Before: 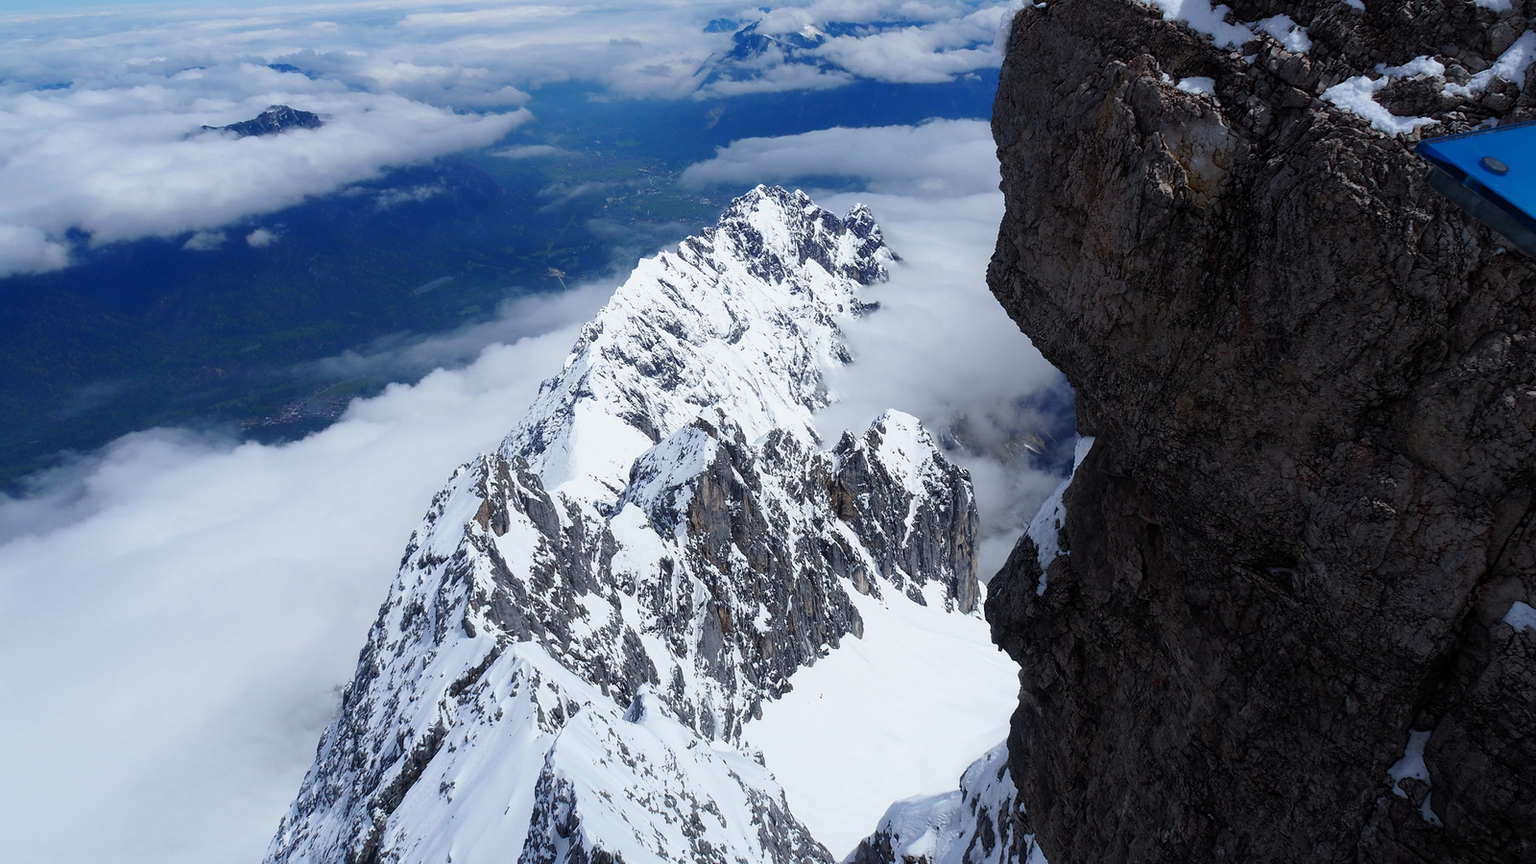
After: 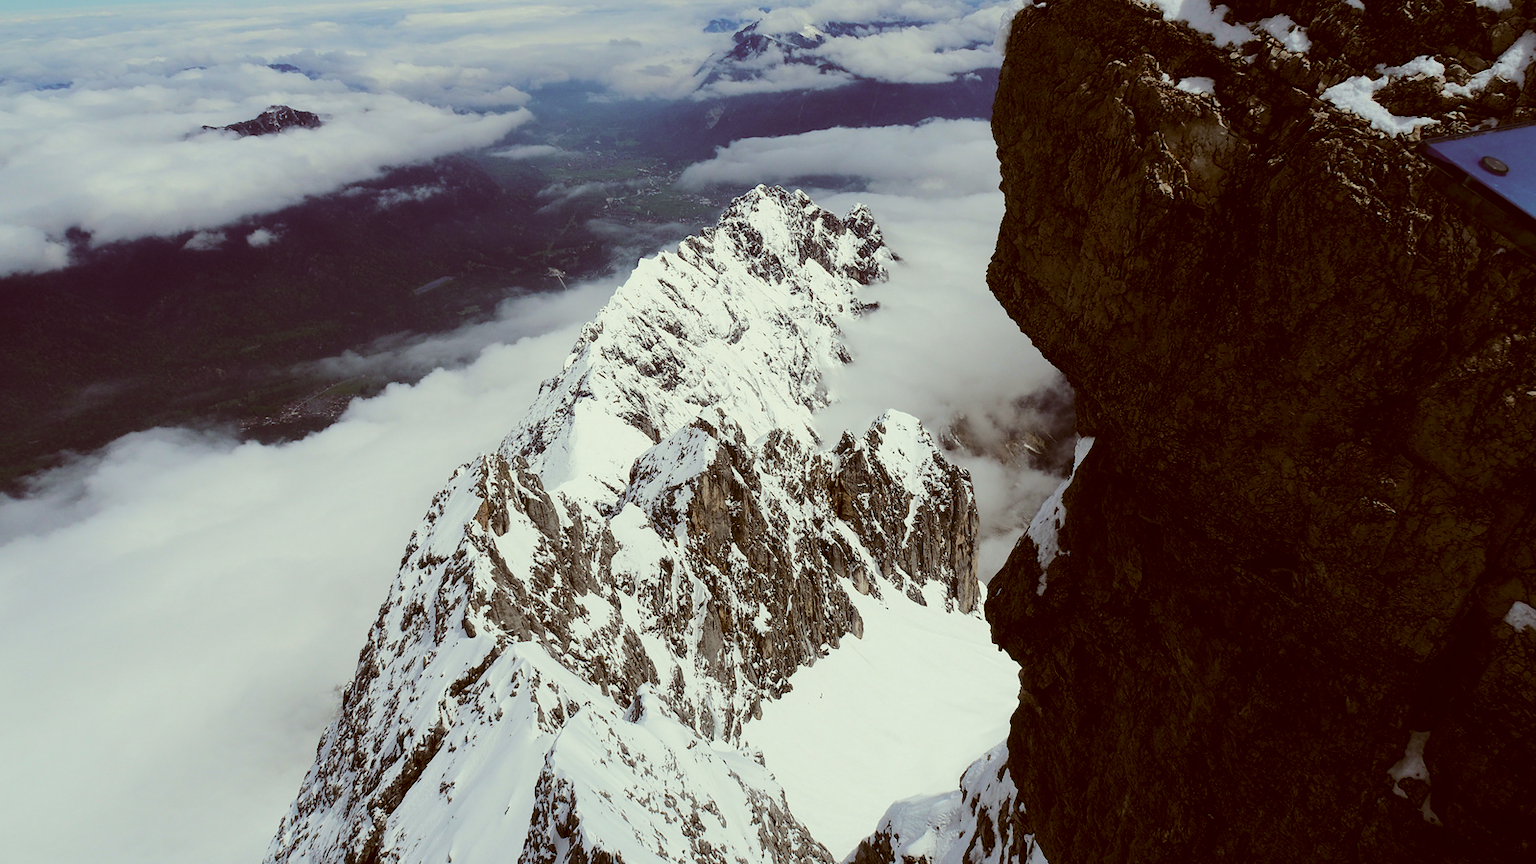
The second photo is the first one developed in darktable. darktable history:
tone curve: curves: ch0 [(0, 0) (0.058, 0.022) (0.265, 0.208) (0.41, 0.417) (0.485, 0.524) (0.638, 0.673) (0.845, 0.828) (0.994, 0.964)]; ch1 [(0, 0) (0.136, 0.146) (0.317, 0.34) (0.382, 0.408) (0.469, 0.482) (0.498, 0.497) (0.557, 0.573) (0.644, 0.643) (0.725, 0.765) (1, 1)]; ch2 [(0, 0) (0.352, 0.403) (0.45, 0.469) (0.502, 0.504) (0.54, 0.524) (0.592, 0.566) (0.638, 0.599) (1, 1)], color space Lab, linked channels, preserve colors none
color correction: highlights a* -5.49, highlights b* 9.79, shadows a* 9.82, shadows b* 24.73
